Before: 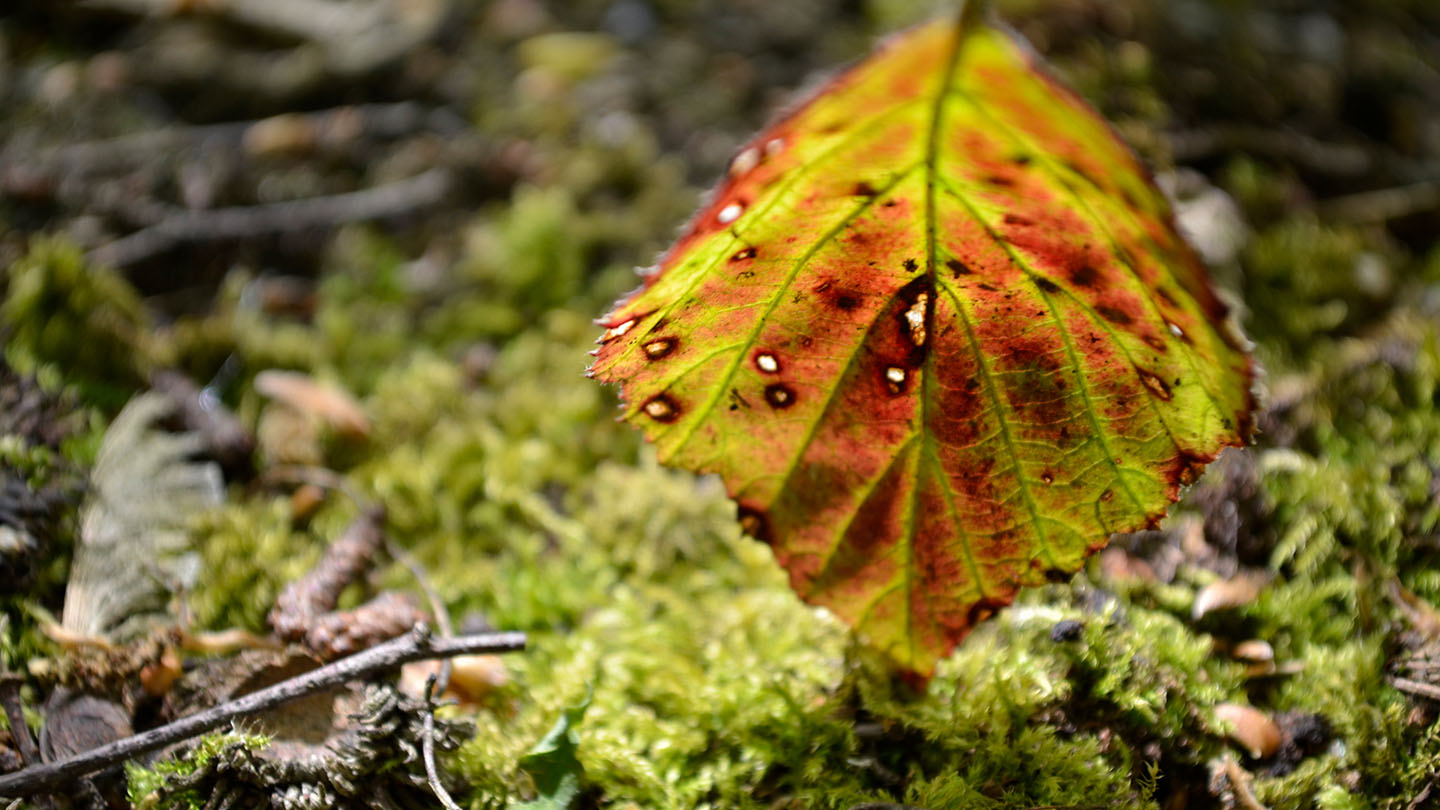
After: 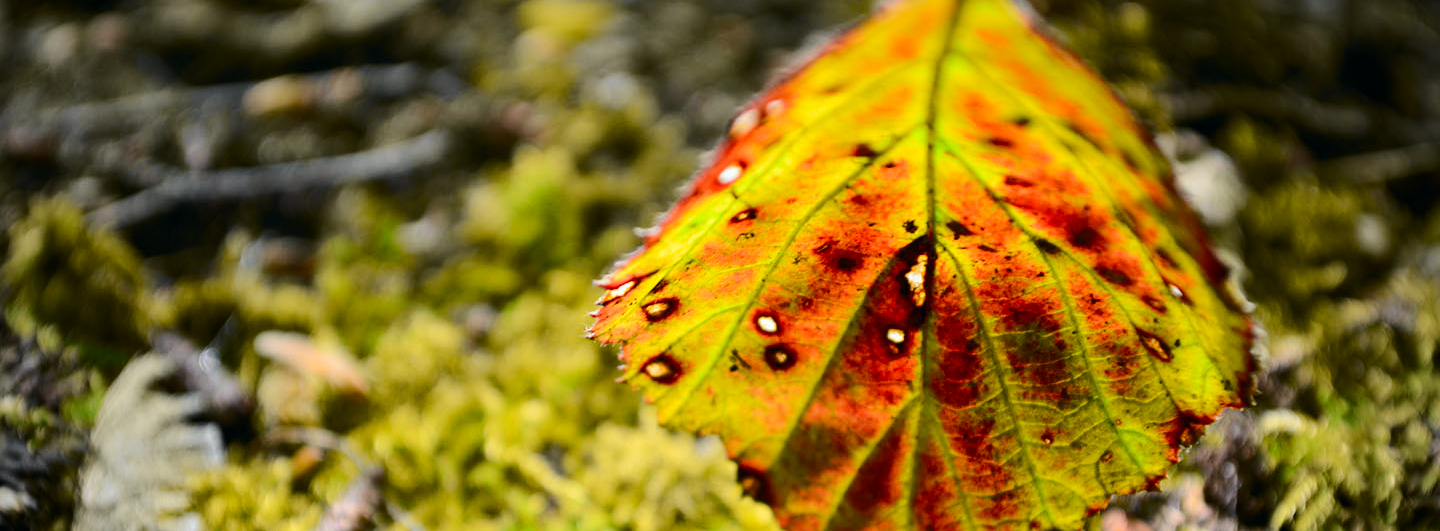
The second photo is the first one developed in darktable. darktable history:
vignetting: width/height ratio 1.094
tone curve: curves: ch0 [(0, 0) (0.071, 0.06) (0.253, 0.242) (0.437, 0.498) (0.55, 0.644) (0.657, 0.749) (0.823, 0.876) (1, 0.99)]; ch1 [(0, 0) (0.346, 0.307) (0.408, 0.369) (0.453, 0.457) (0.476, 0.489) (0.502, 0.493) (0.521, 0.515) (0.537, 0.531) (0.612, 0.641) (0.676, 0.728) (1, 1)]; ch2 [(0, 0) (0.346, 0.34) (0.434, 0.46) (0.485, 0.494) (0.5, 0.494) (0.511, 0.504) (0.537, 0.551) (0.579, 0.599) (0.625, 0.686) (1, 1)], color space Lab, independent channels, preserve colors none
crop and rotate: top 4.848%, bottom 29.503%
